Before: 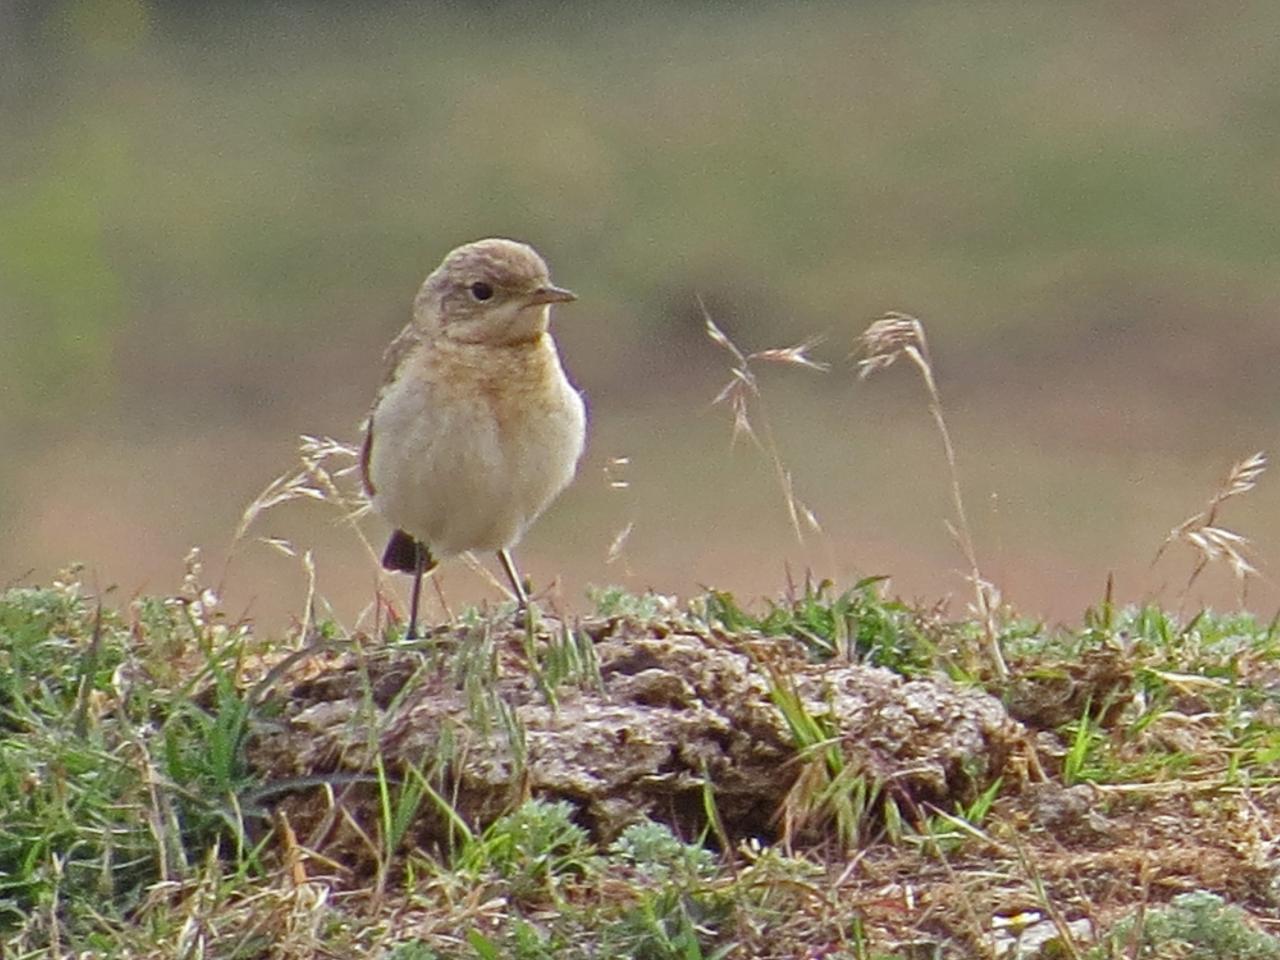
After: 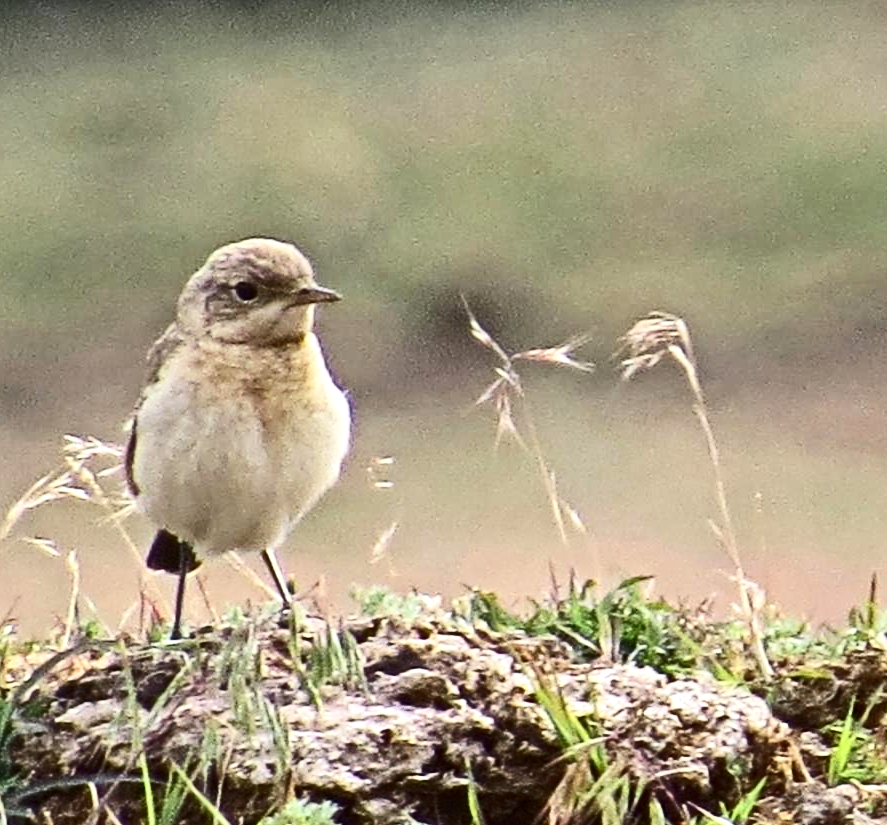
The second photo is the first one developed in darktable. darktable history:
tone equalizer: -8 EV -0.75 EV, -7 EV -0.7 EV, -6 EV -0.6 EV, -5 EV -0.4 EV, -3 EV 0.4 EV, -2 EV 0.6 EV, -1 EV 0.7 EV, +0 EV 0.75 EV, edges refinement/feathering 500, mask exposure compensation -1.57 EV, preserve details no
crop: left 18.479%, right 12.2%, bottom 13.971%
contrast brightness saturation: contrast 0.28
